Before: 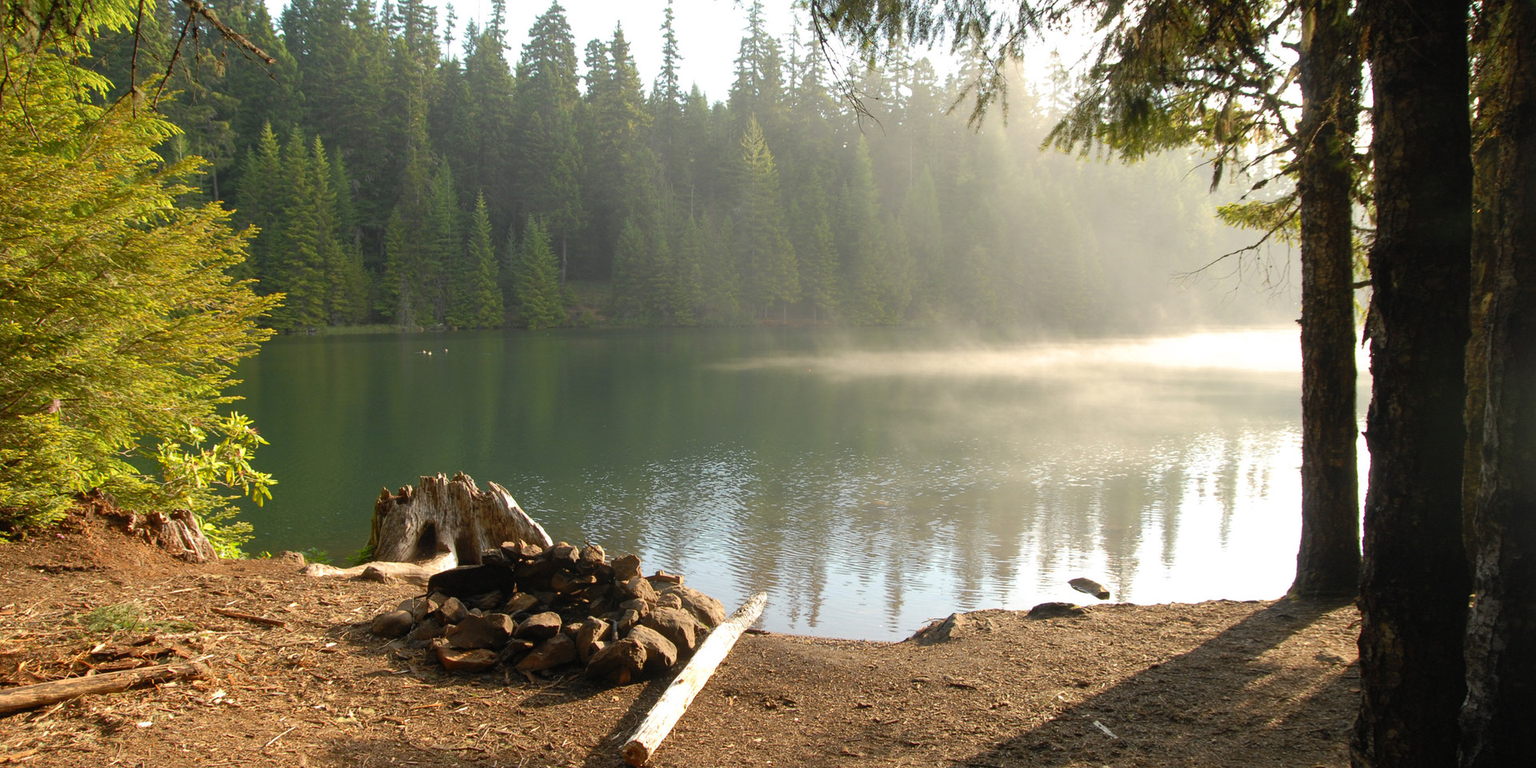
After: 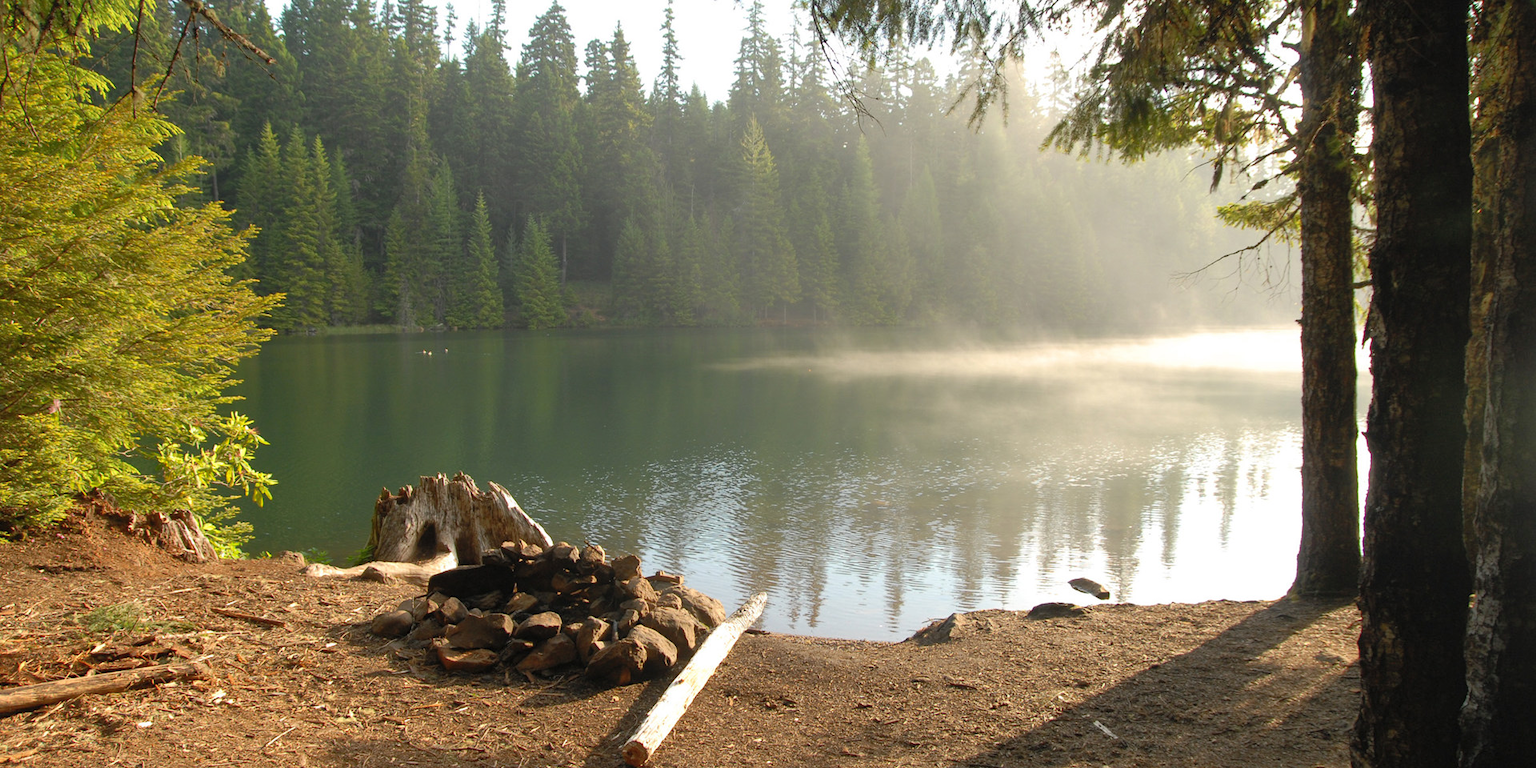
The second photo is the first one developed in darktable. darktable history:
shadows and highlights: shadows 43.06, highlights 6.94
